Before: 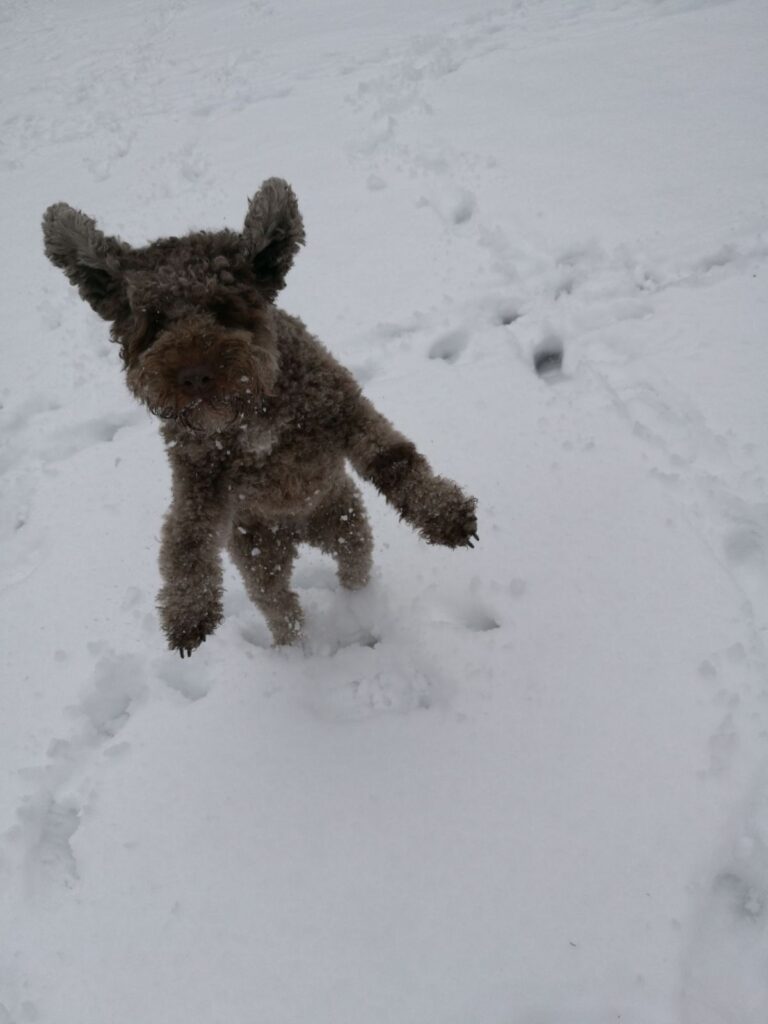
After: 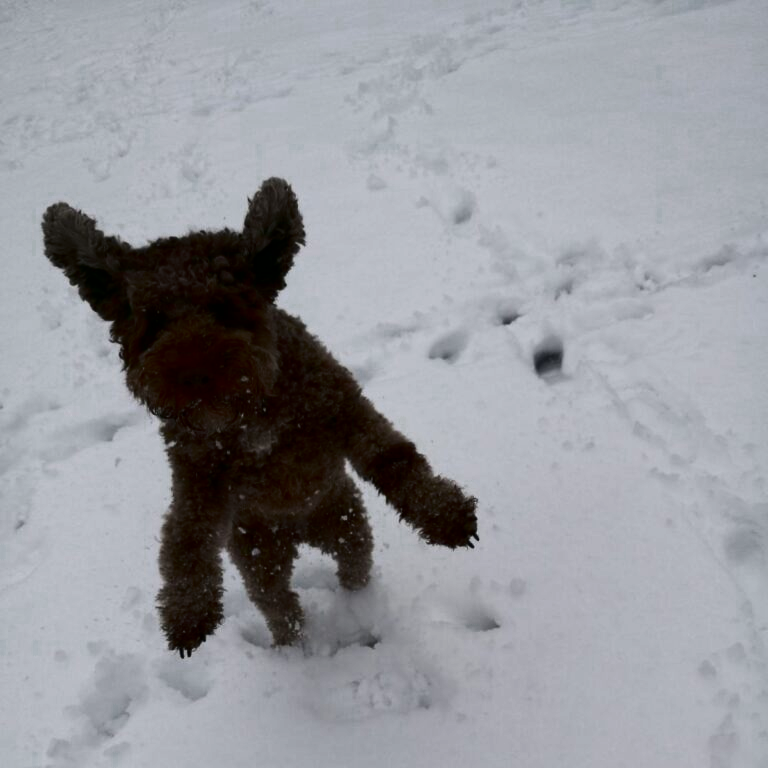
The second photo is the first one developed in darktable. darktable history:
contrast brightness saturation: contrast 0.237, brightness -0.239, saturation 0.142
crop: bottom 24.992%
color zones: curves: ch0 [(0.25, 0.5) (0.636, 0.25) (0.75, 0.5)]
